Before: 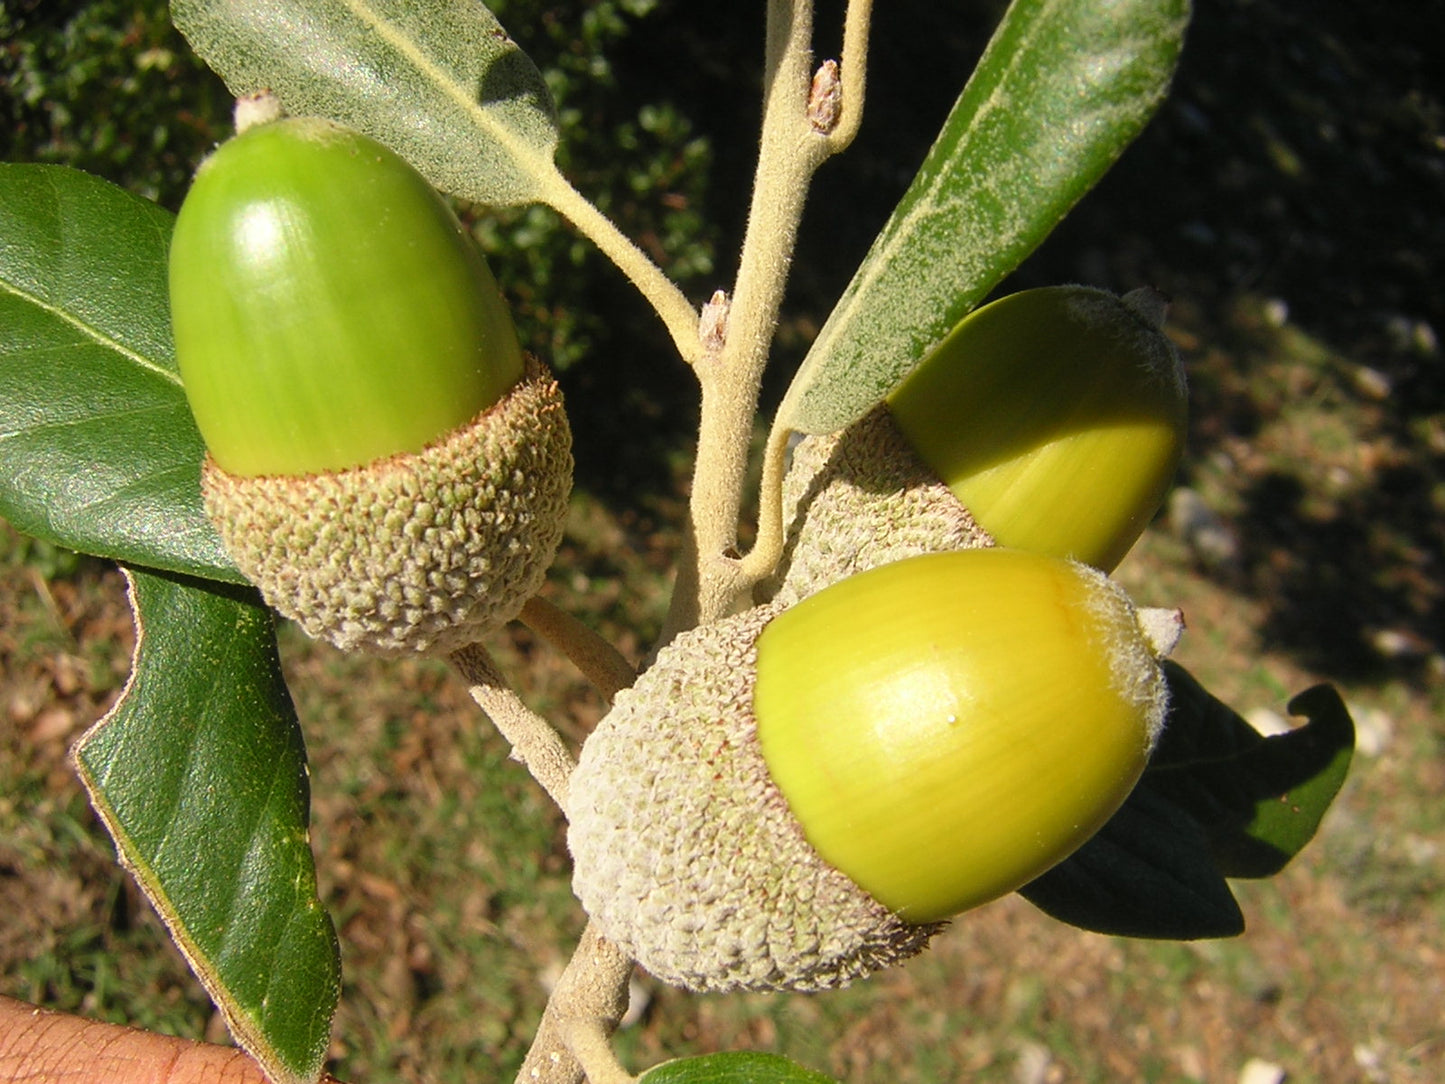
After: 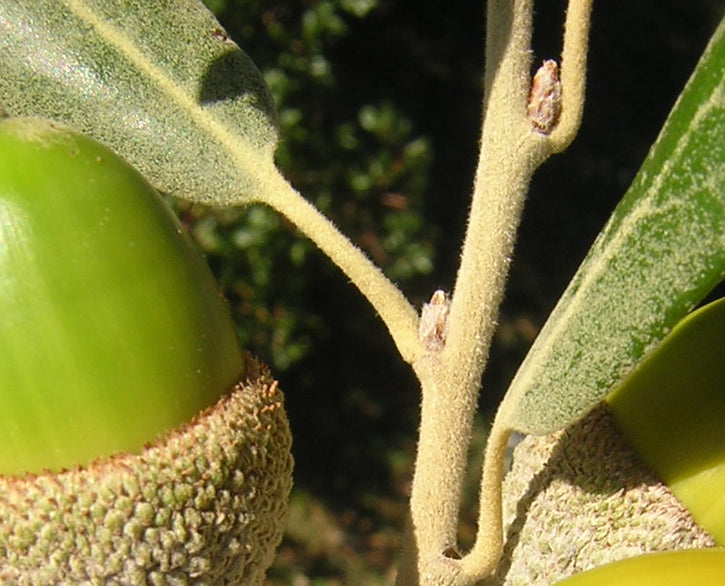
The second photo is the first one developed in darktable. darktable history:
crop: left 19.445%, right 30.381%, bottom 45.9%
